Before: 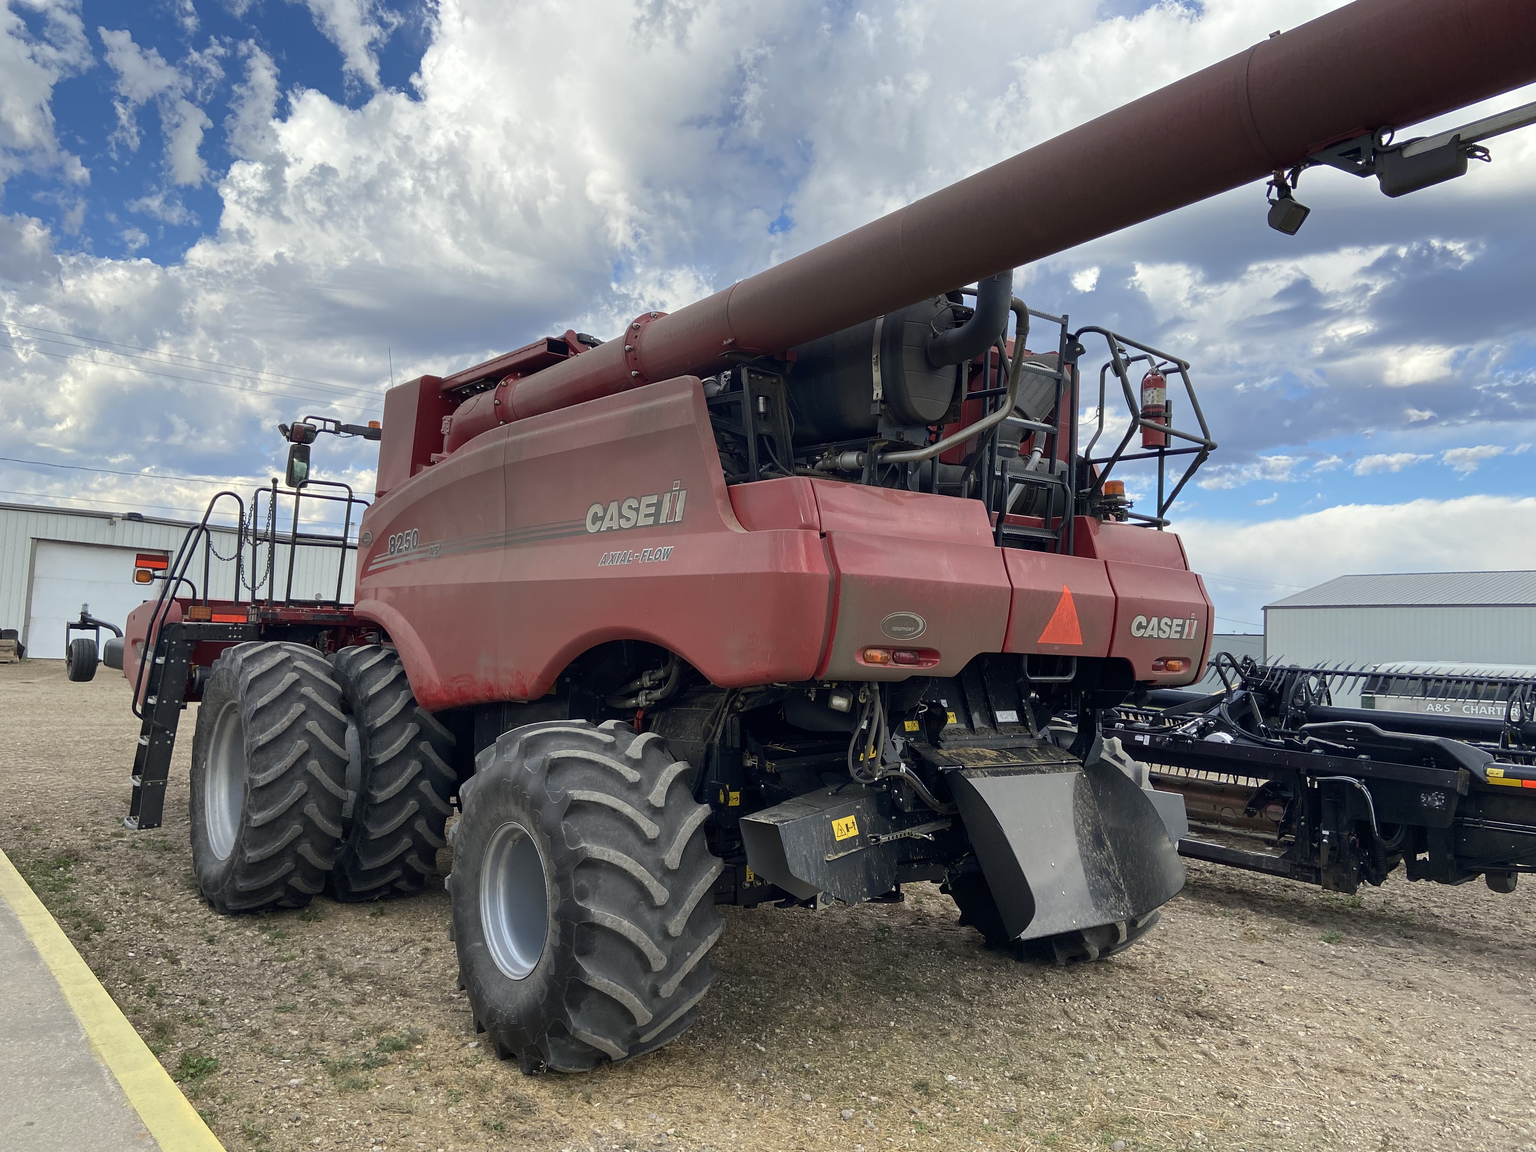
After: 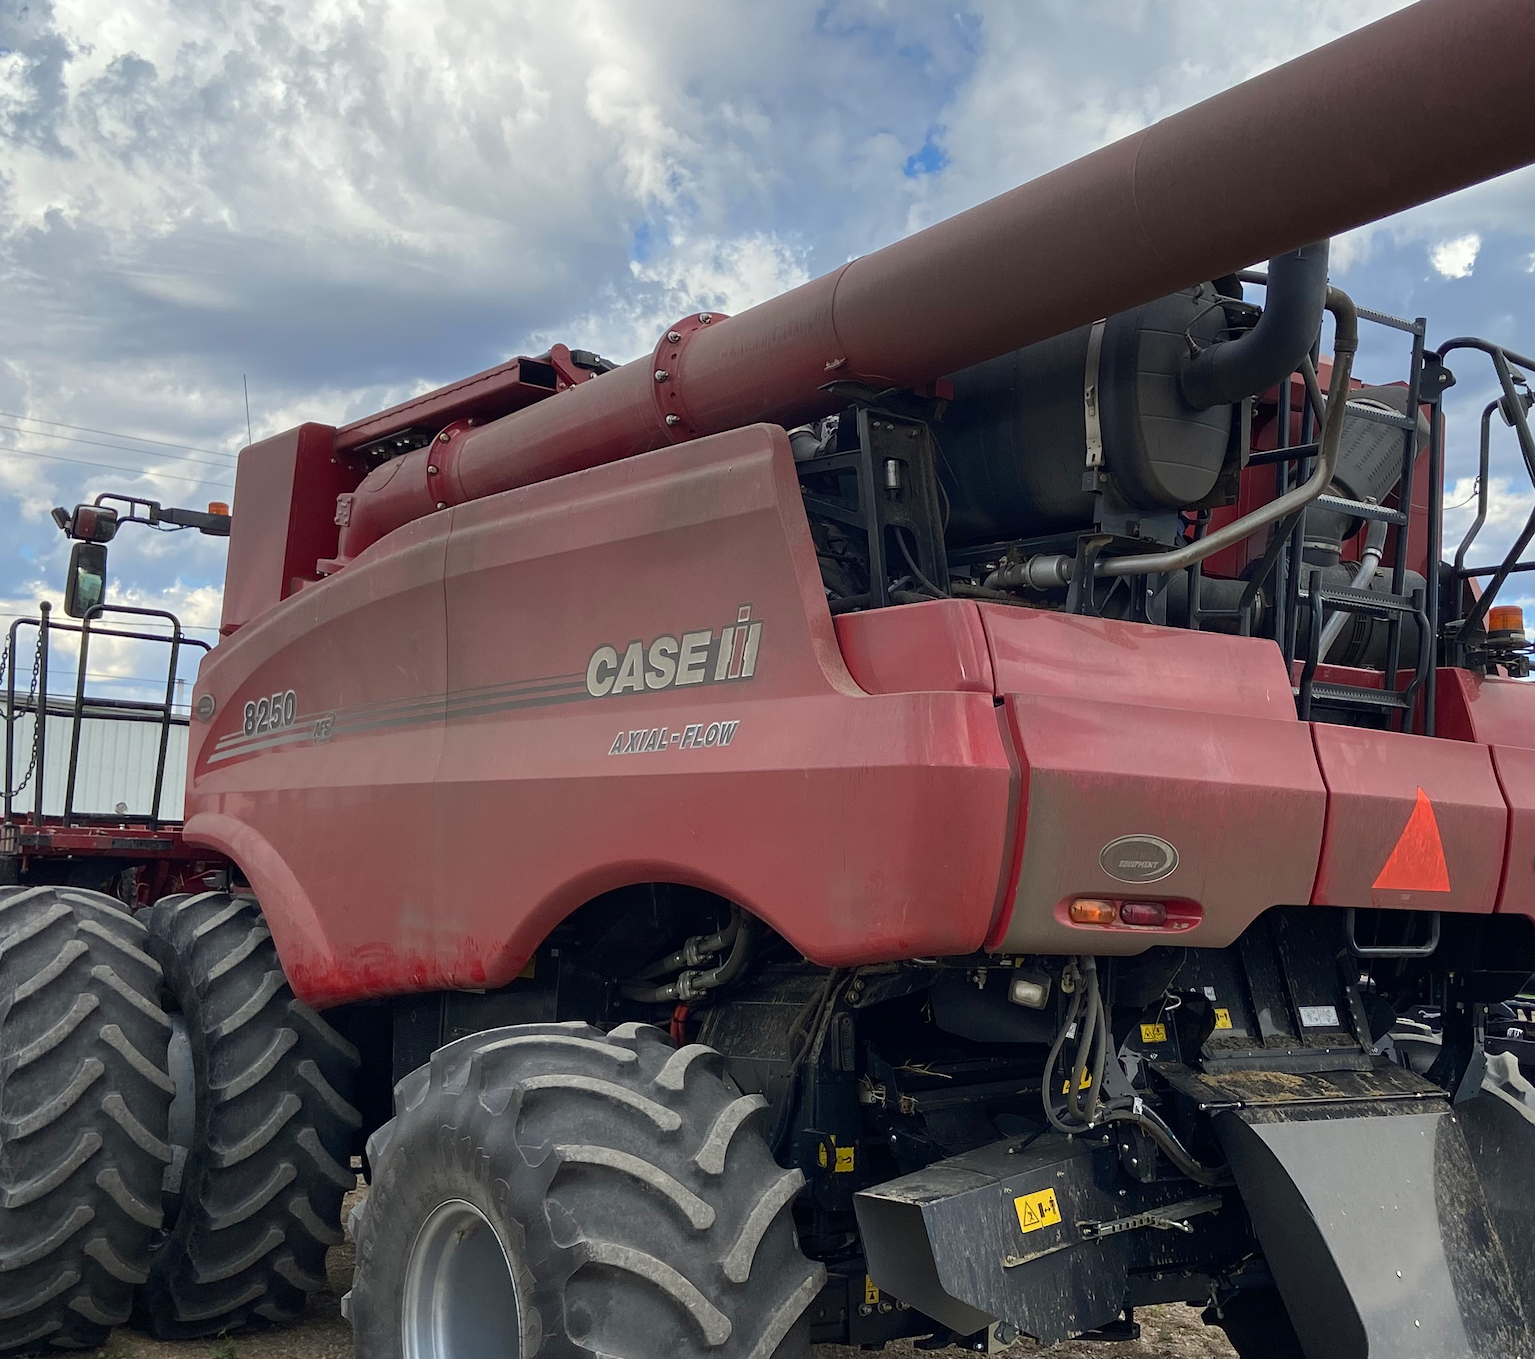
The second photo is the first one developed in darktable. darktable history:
crop: left 16.214%, top 11.492%, right 26.28%, bottom 20.649%
